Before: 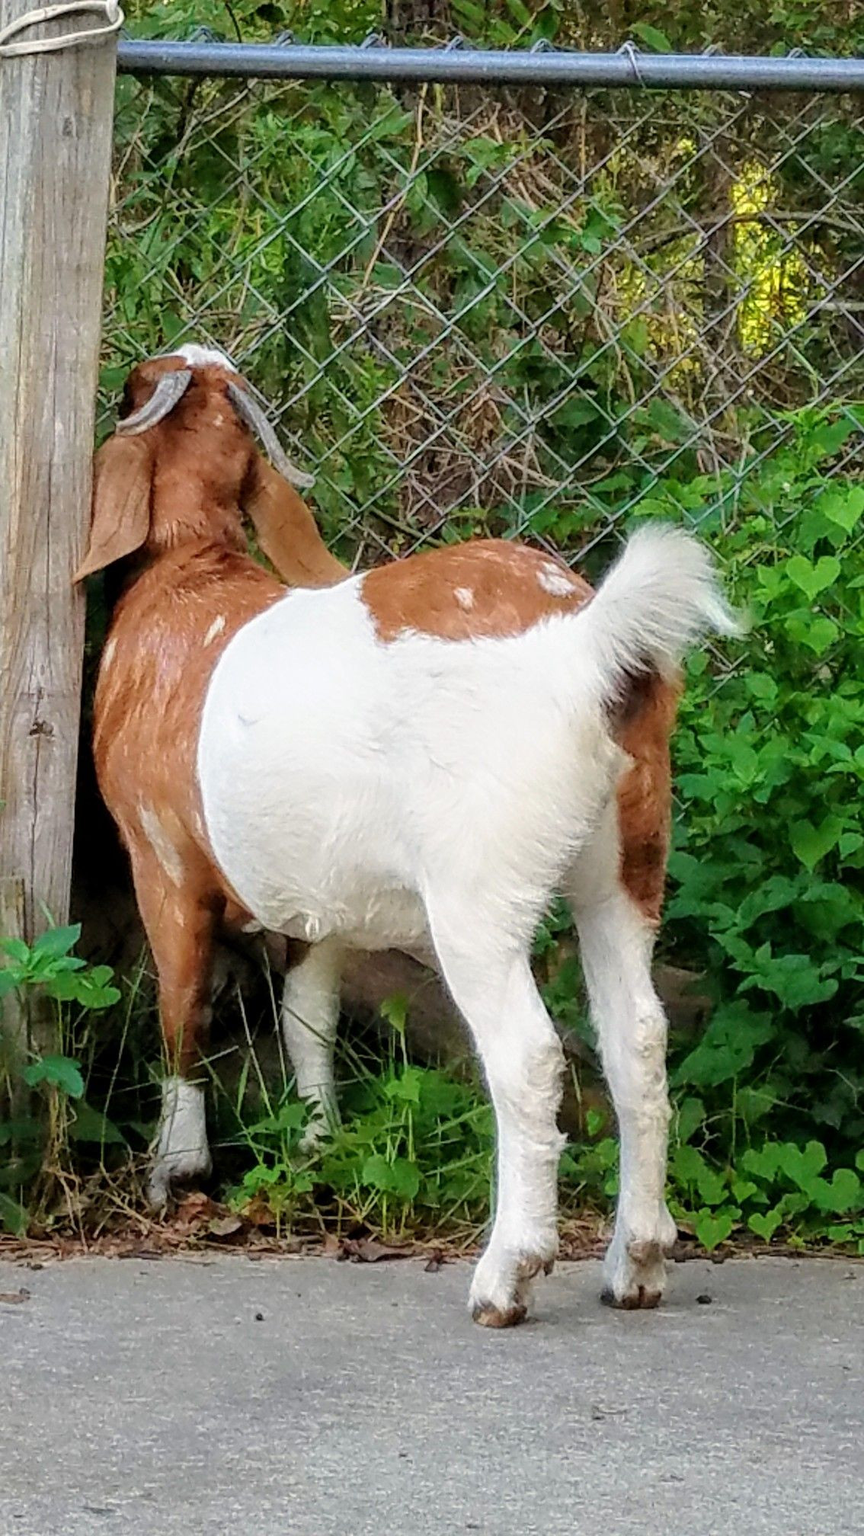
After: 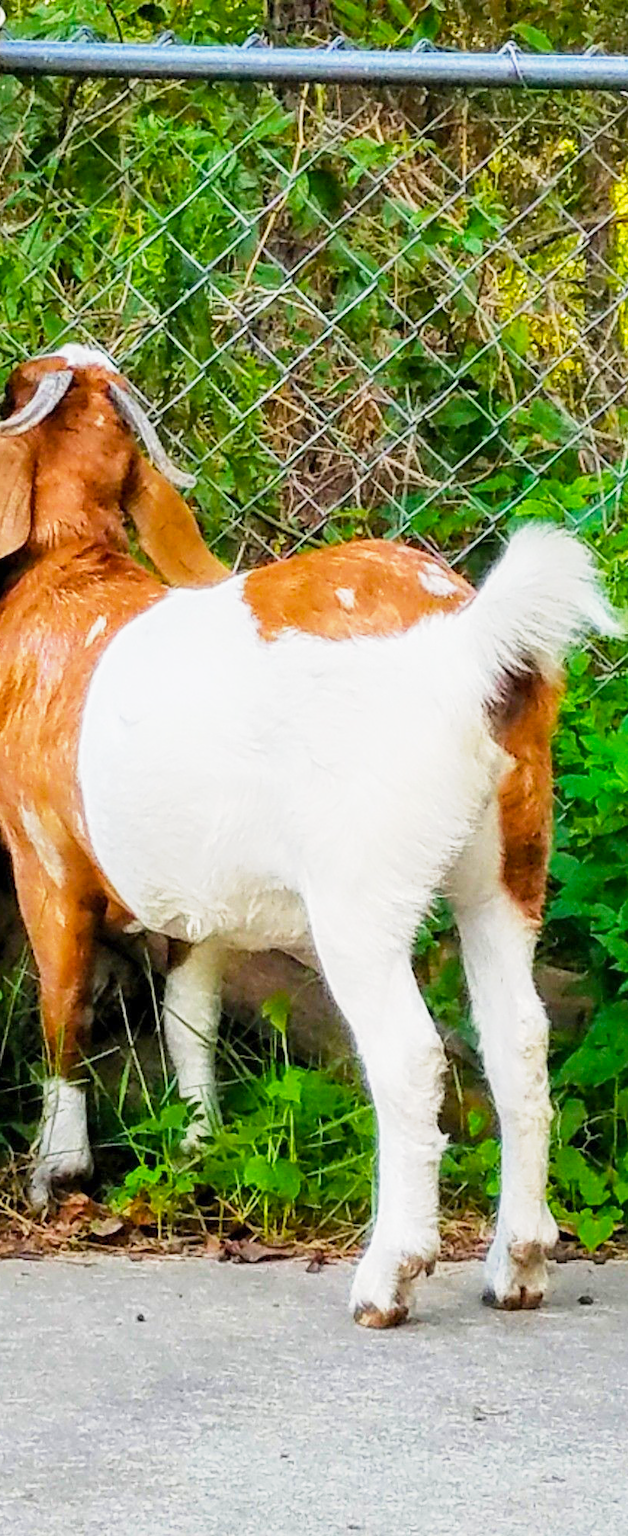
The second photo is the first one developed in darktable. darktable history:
crop: left 13.821%, top 0%, right 13.434%
shadows and highlights: shadows 25.31, highlights -24.5
color balance rgb: perceptual saturation grading › global saturation 29.741%, perceptual brilliance grading › global brilliance 11.088%, global vibrance 20%
base curve: curves: ch0 [(0, 0) (0.088, 0.125) (0.176, 0.251) (0.354, 0.501) (0.613, 0.749) (1, 0.877)], preserve colors none
